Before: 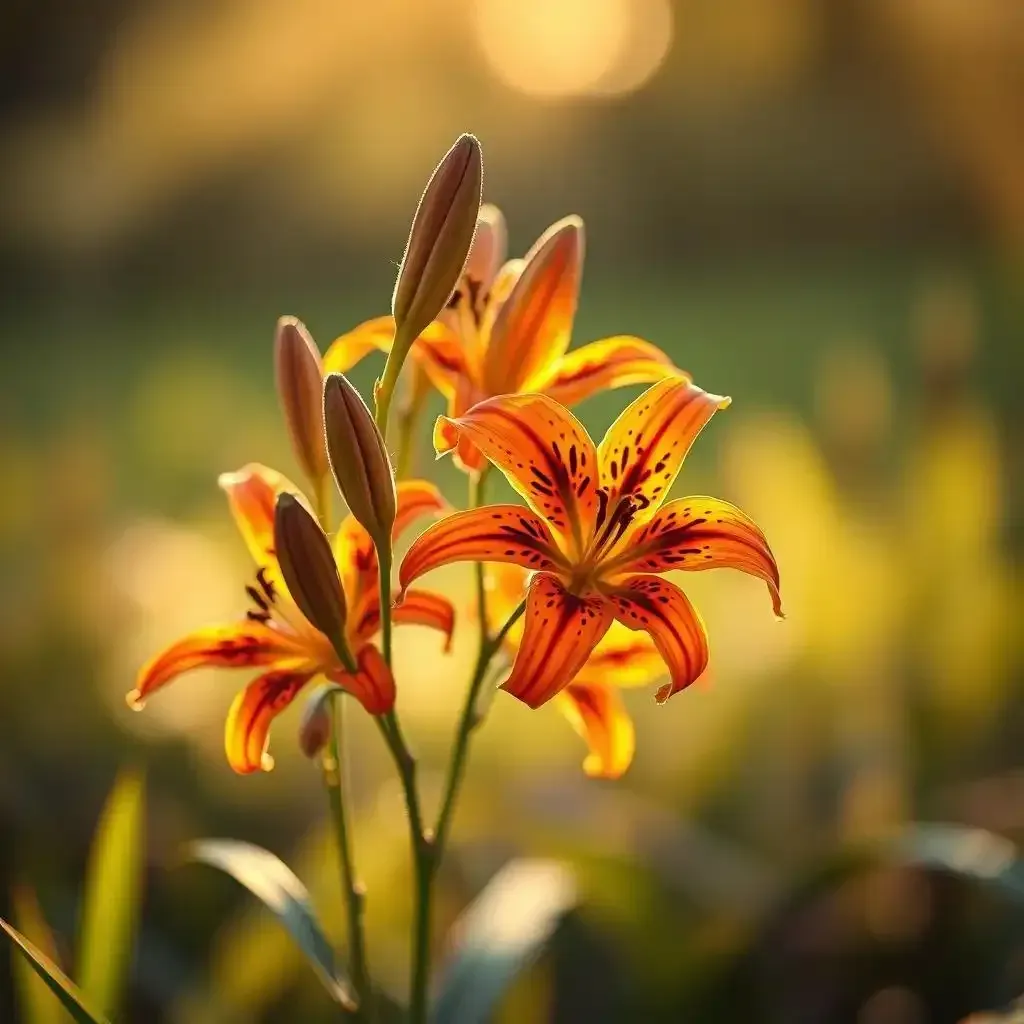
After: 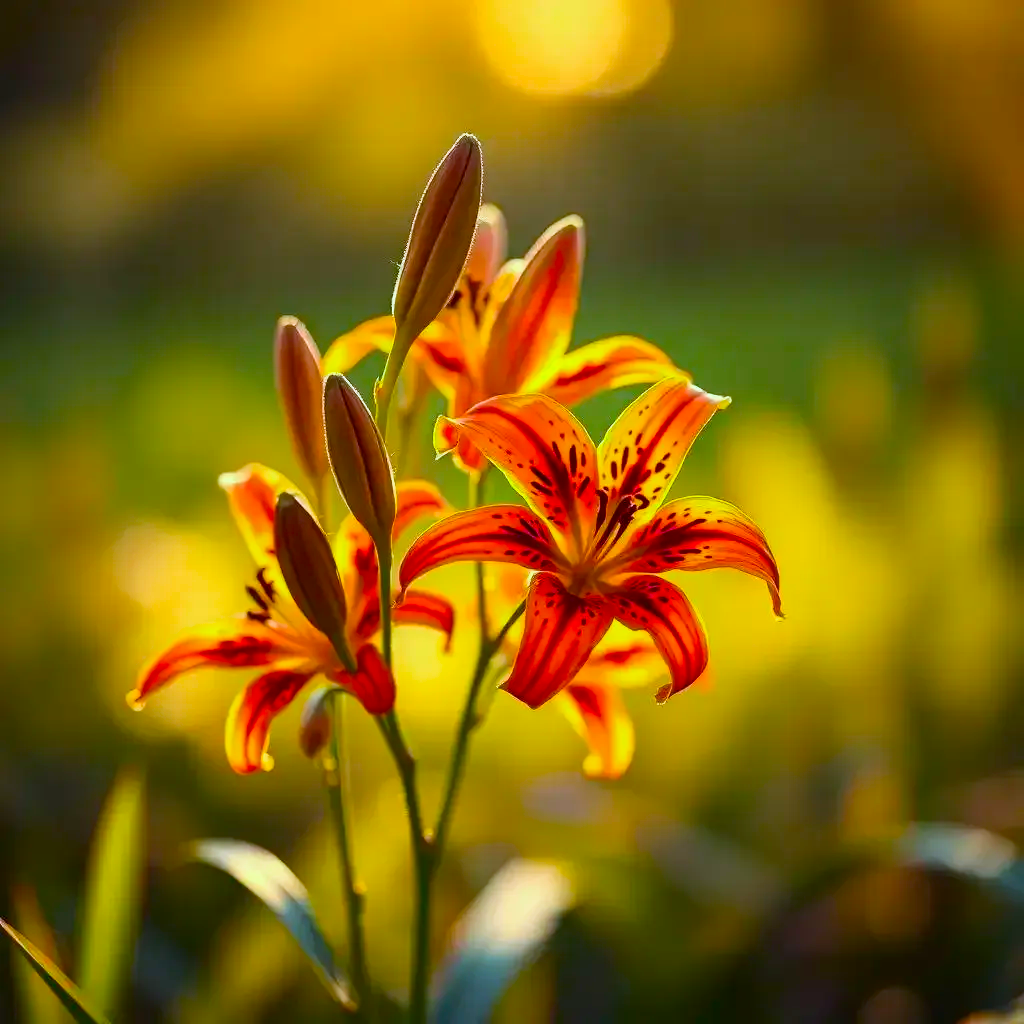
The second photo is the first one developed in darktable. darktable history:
contrast brightness saturation: contrast 0.09, saturation 0.28
white balance: red 0.948, green 1.02, blue 1.176
color balance rgb: perceptual saturation grading › global saturation 25%, global vibrance 20%
